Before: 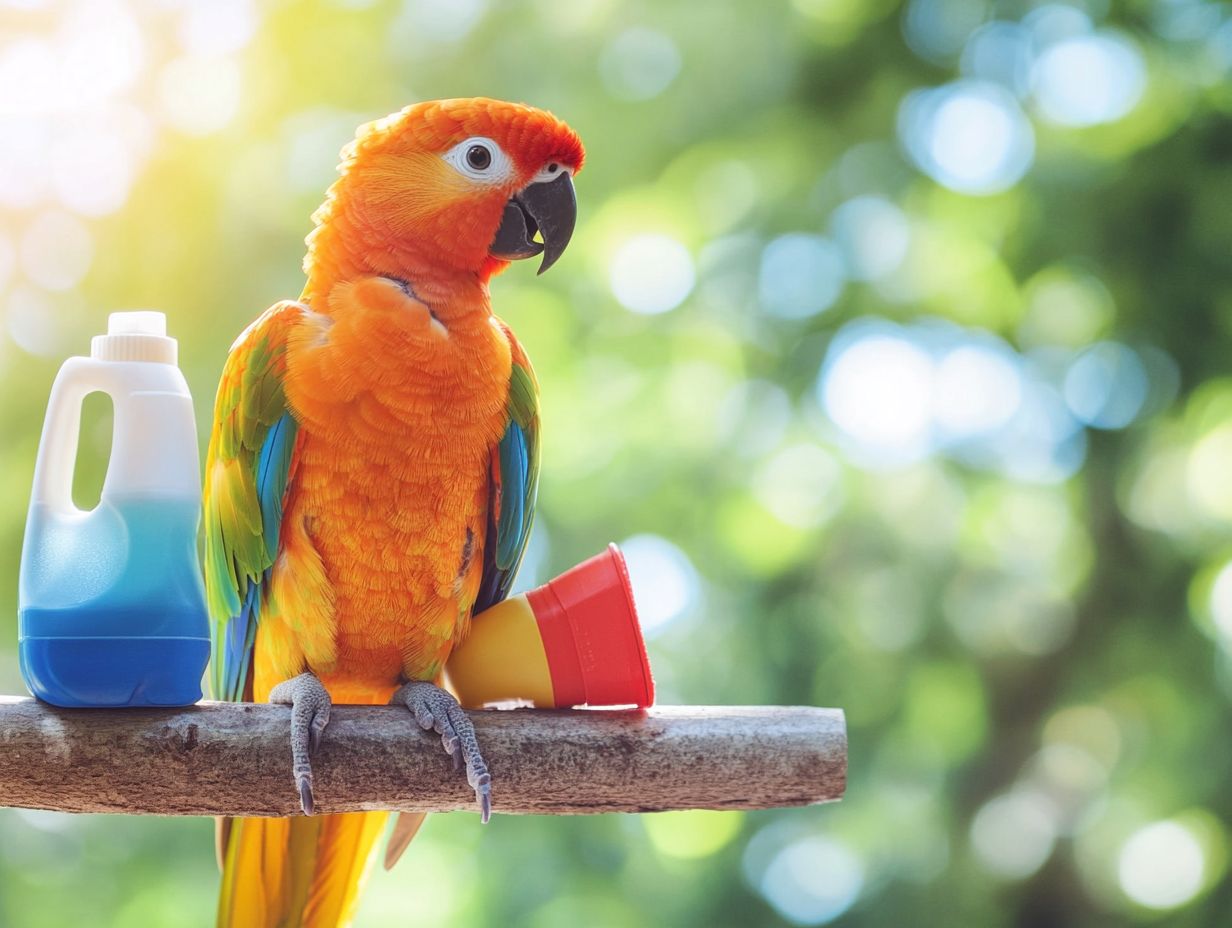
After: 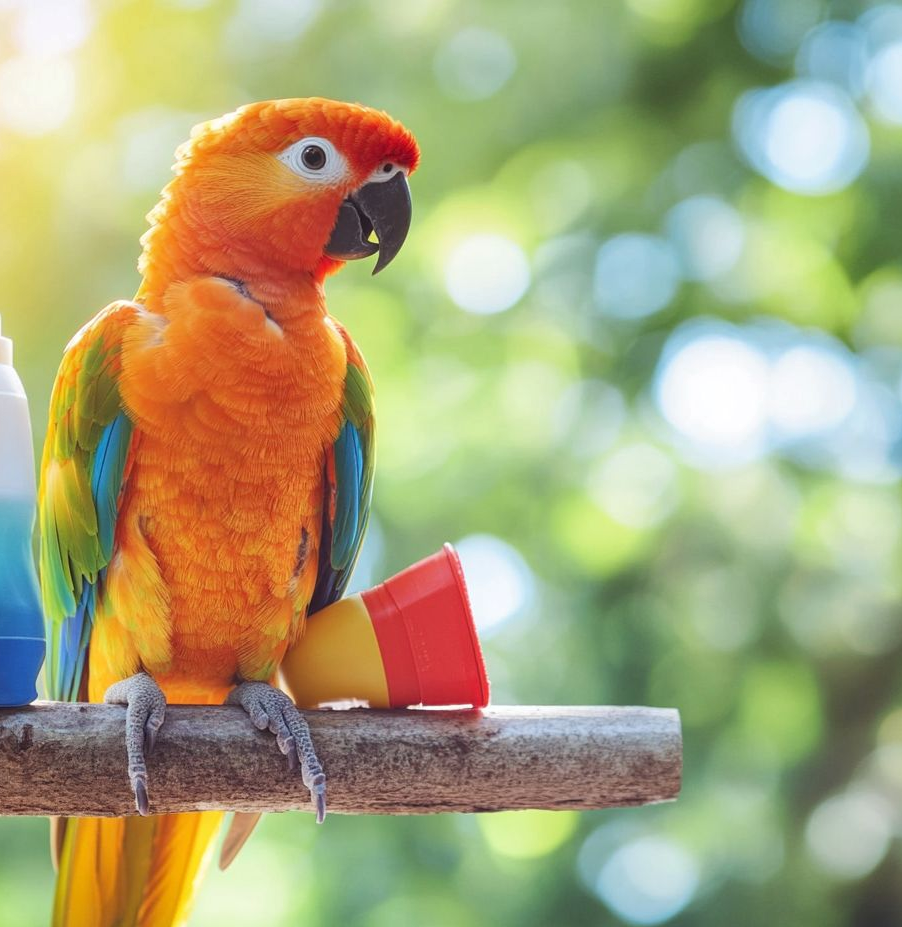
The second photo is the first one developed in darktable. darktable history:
crop: left 13.443%, right 13.31%
shadows and highlights: shadows 37.27, highlights -28.18, soften with gaussian
